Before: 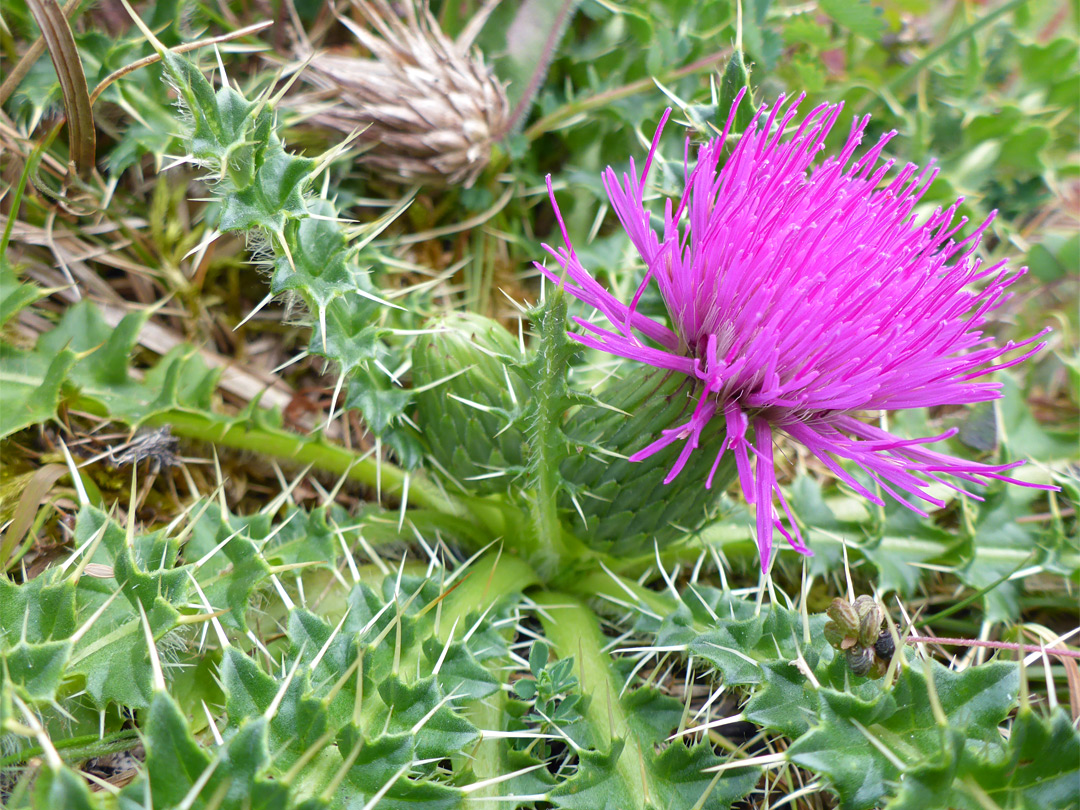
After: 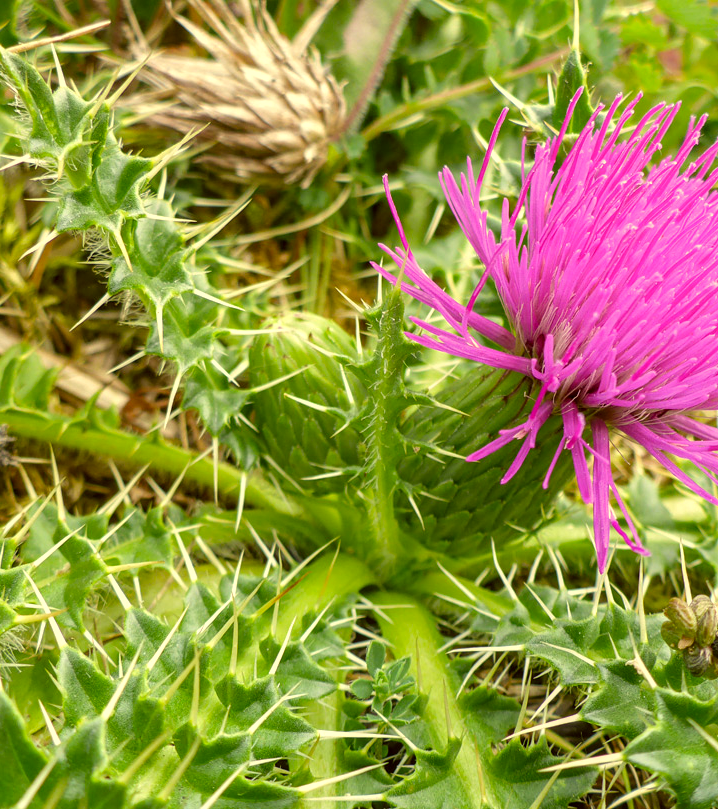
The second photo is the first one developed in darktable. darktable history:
exposure: compensate highlight preservation false
crop and rotate: left 15.135%, right 18.356%
shadows and highlights: shadows -39.91, highlights 62.85, soften with gaussian
color correction: highlights a* 0.095, highlights b* 28.93, shadows a* -0.264, shadows b* 20.98
local contrast: on, module defaults
